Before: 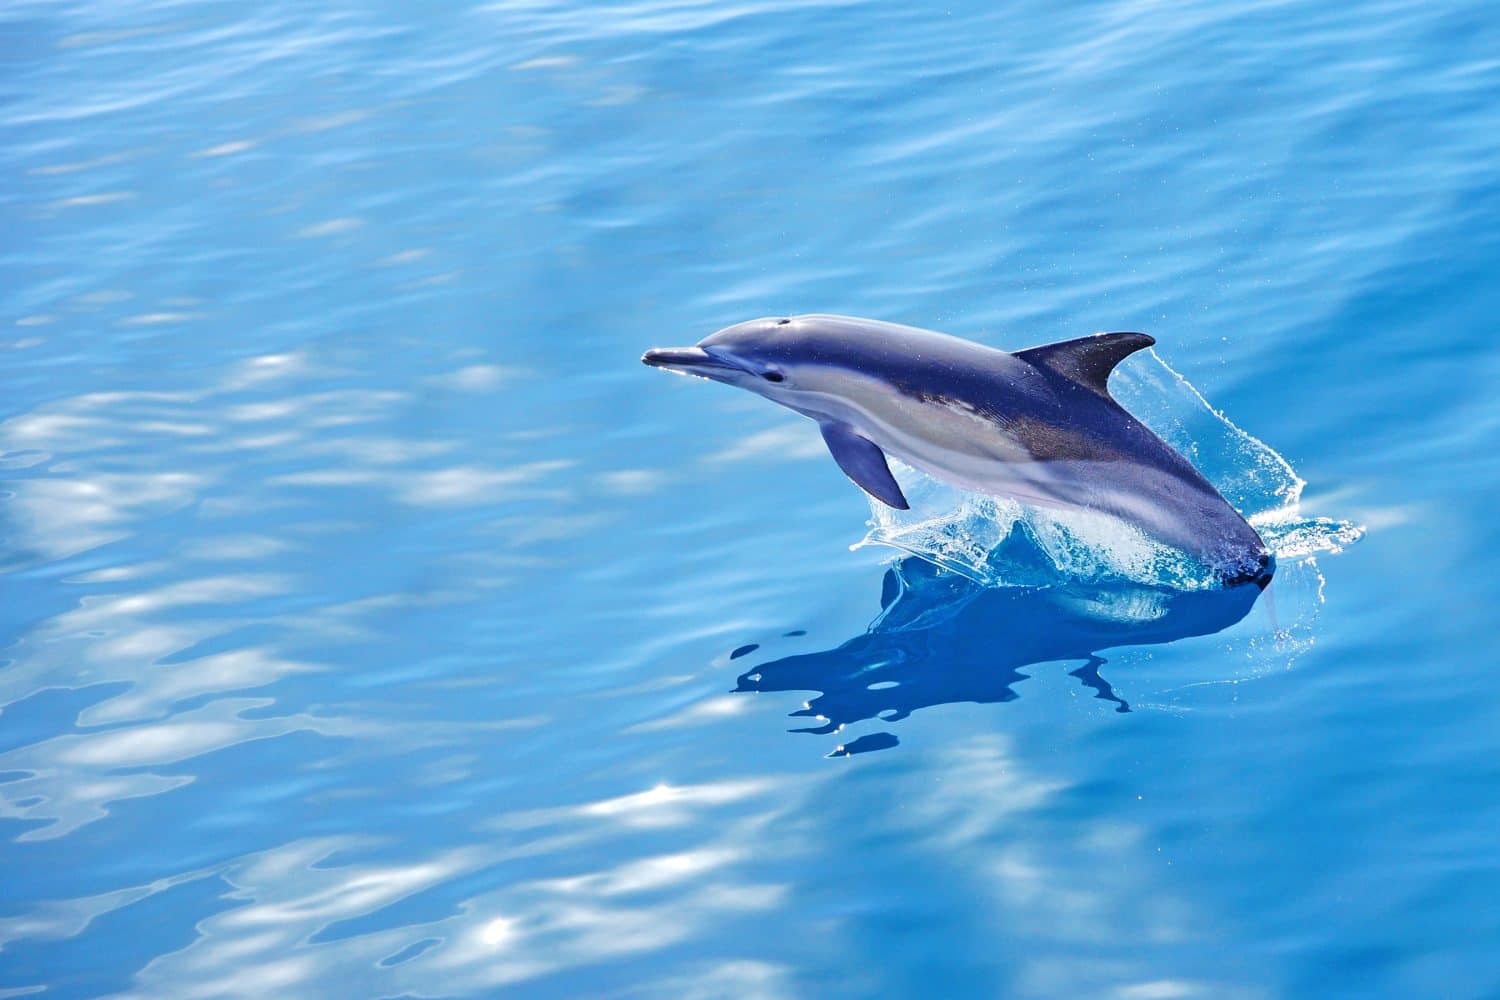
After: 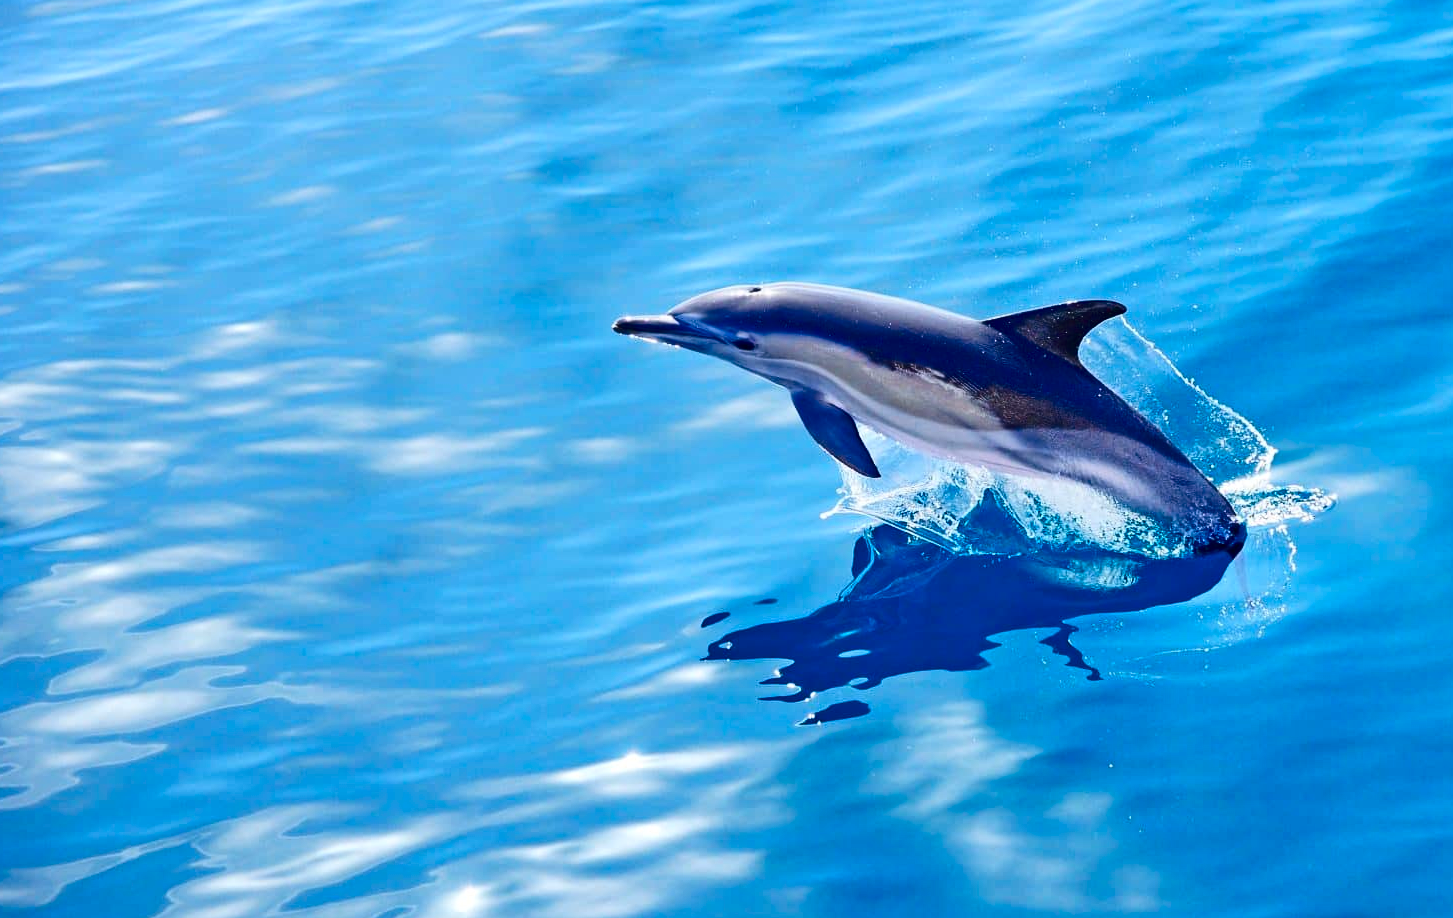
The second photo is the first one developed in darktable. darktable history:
contrast brightness saturation: contrast 0.22, brightness -0.19, saturation 0.24
crop: left 1.964%, top 3.251%, right 1.122%, bottom 4.933%
